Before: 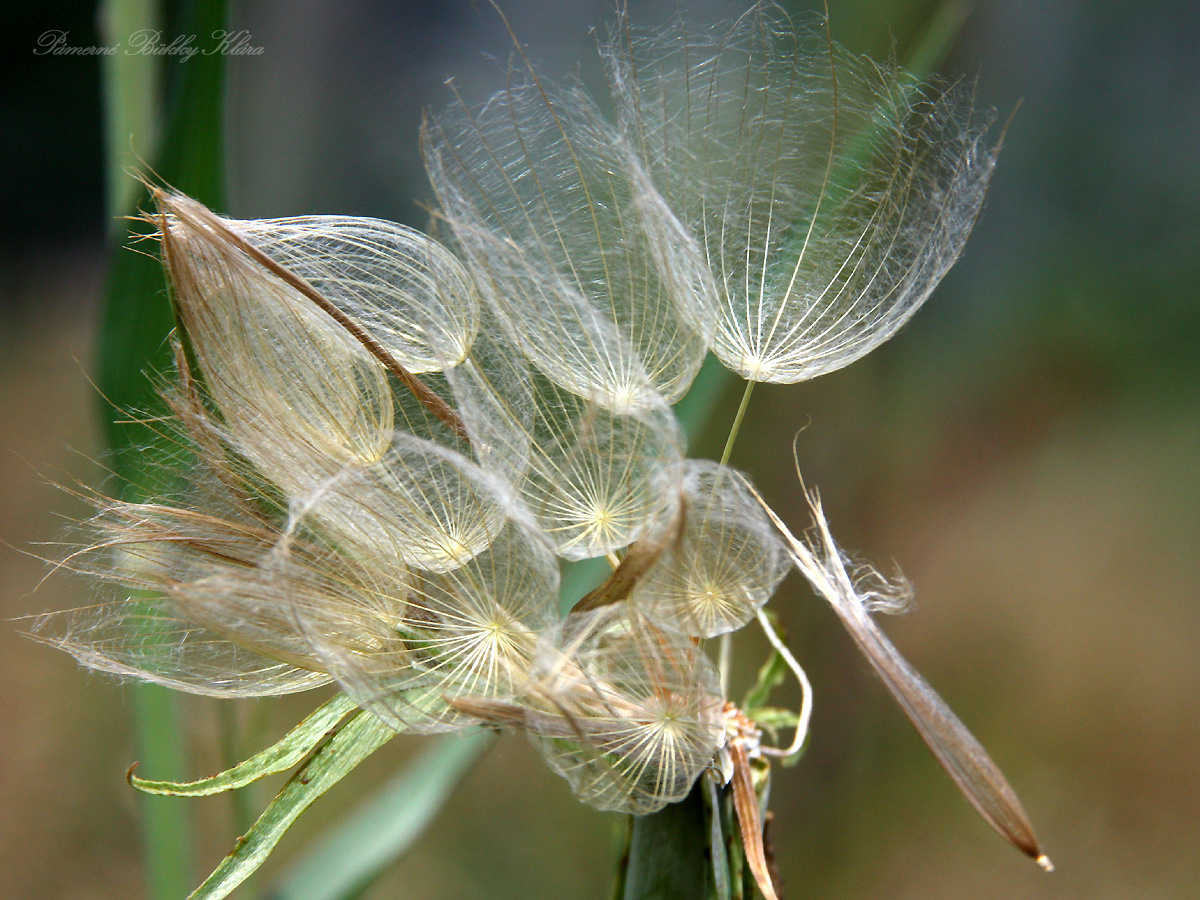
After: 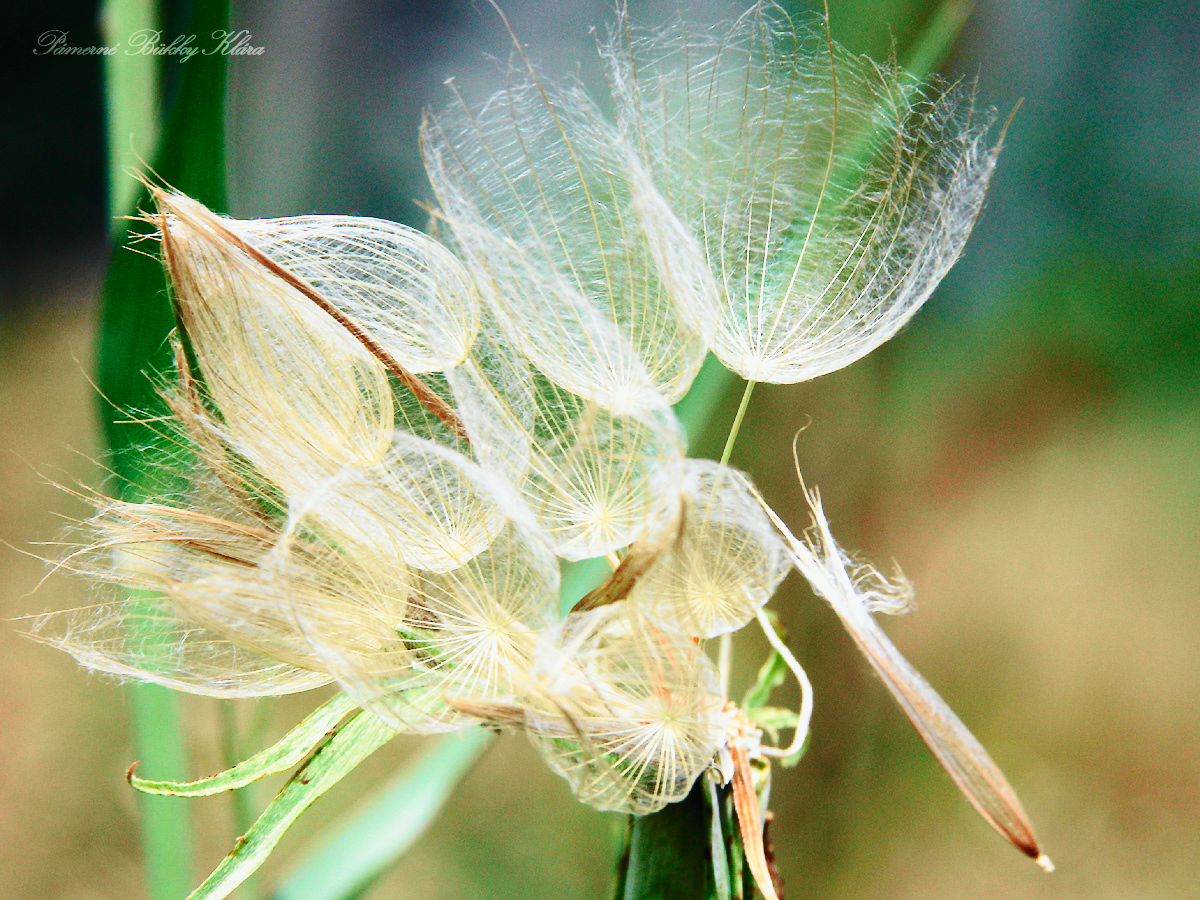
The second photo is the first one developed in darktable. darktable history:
base curve: curves: ch0 [(0, 0) (0.028, 0.03) (0.121, 0.232) (0.46, 0.748) (0.859, 0.968) (1, 1)], preserve colors none
tone curve: curves: ch0 [(0, 0.013) (0.104, 0.103) (0.258, 0.267) (0.448, 0.489) (0.709, 0.794) (0.895, 0.915) (0.994, 0.971)]; ch1 [(0, 0) (0.335, 0.298) (0.446, 0.416) (0.488, 0.488) (0.515, 0.504) (0.581, 0.615) (0.635, 0.661) (1, 1)]; ch2 [(0, 0) (0.314, 0.306) (0.436, 0.447) (0.502, 0.5) (0.538, 0.541) (0.568, 0.603) (0.641, 0.635) (0.717, 0.701) (1, 1)], color space Lab, independent channels, preserve colors none
